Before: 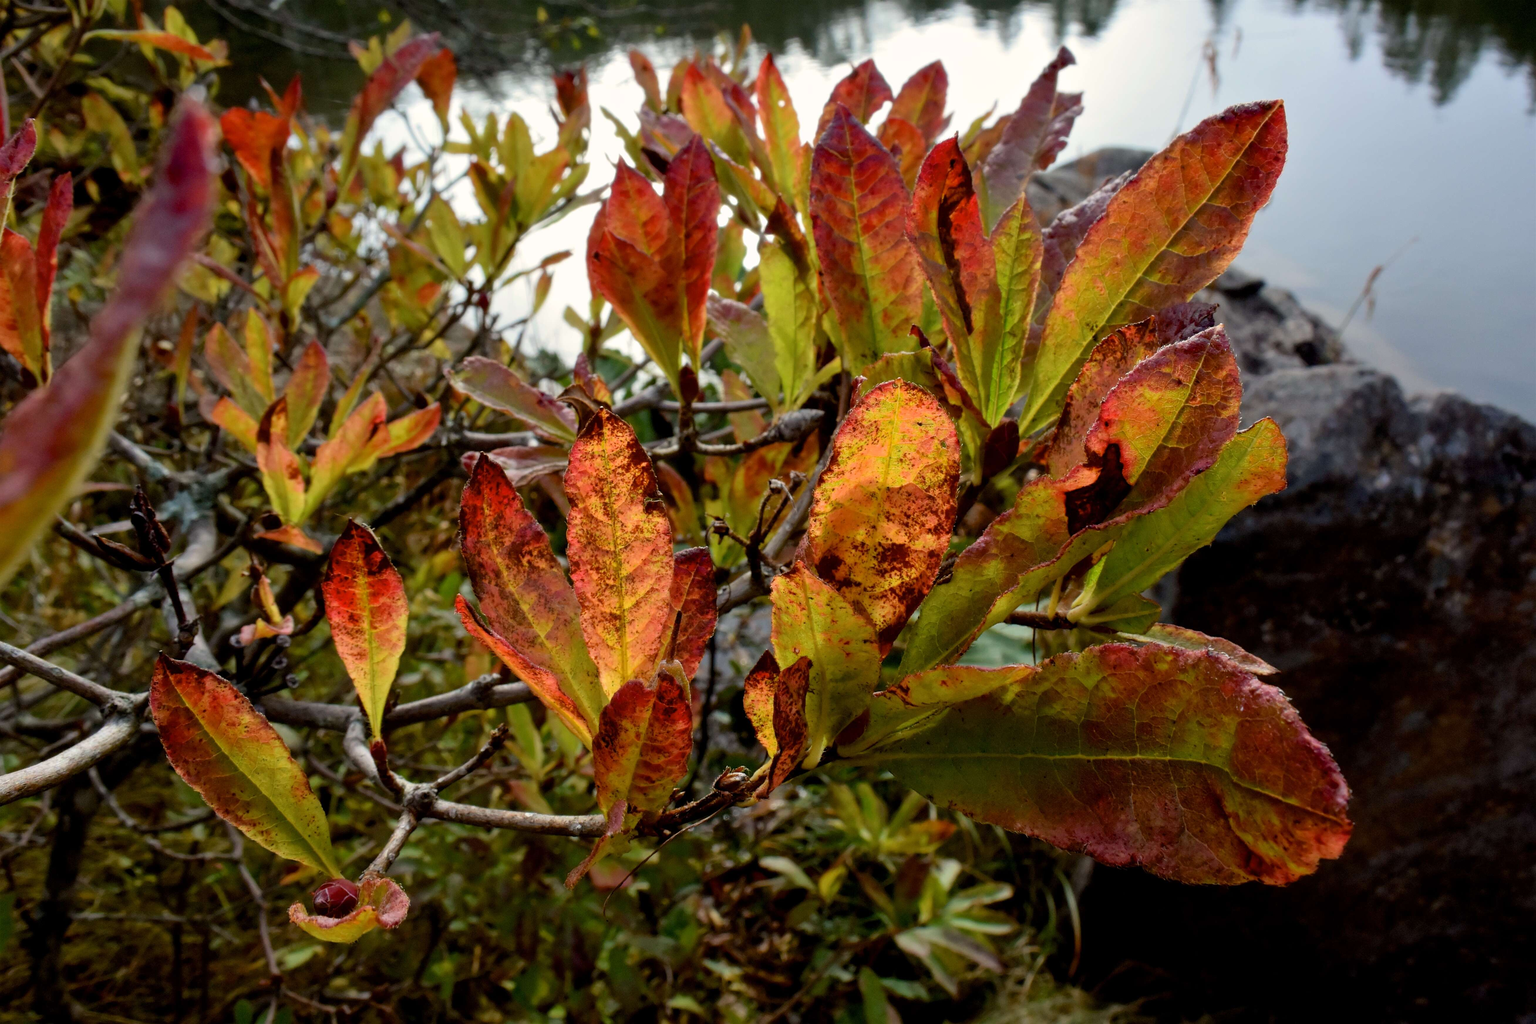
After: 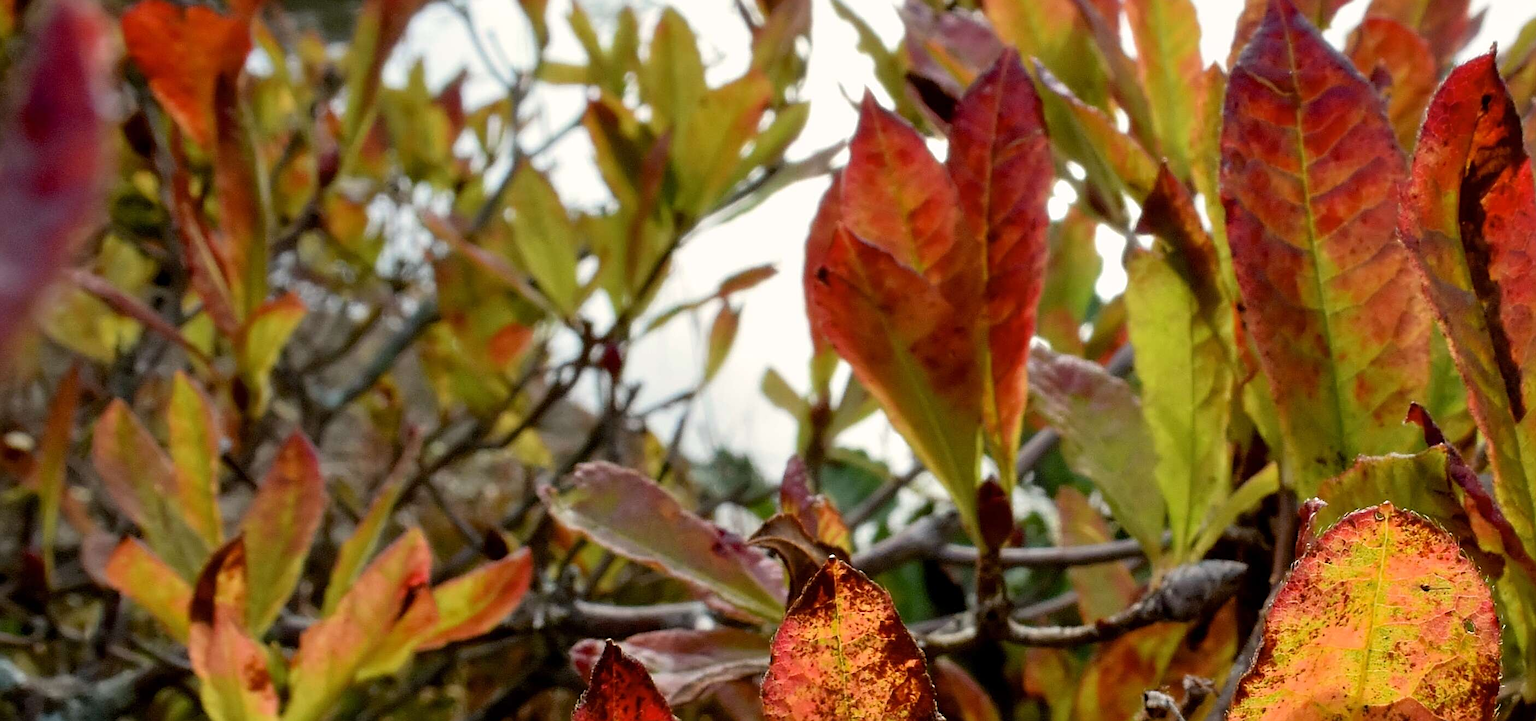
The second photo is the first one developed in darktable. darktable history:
crop: left 10.121%, top 10.631%, right 36.218%, bottom 51.526%
sharpen: on, module defaults
